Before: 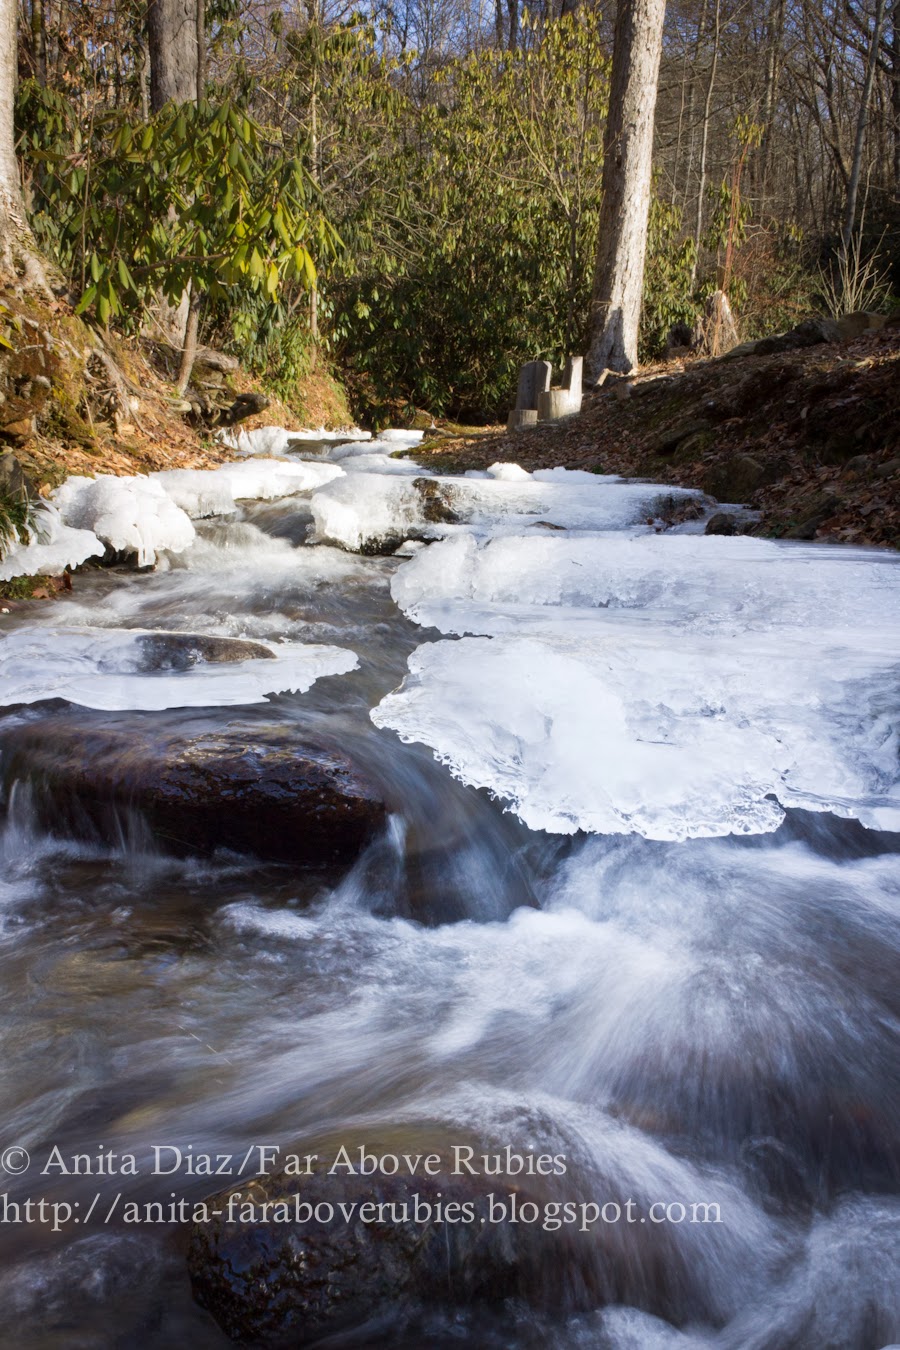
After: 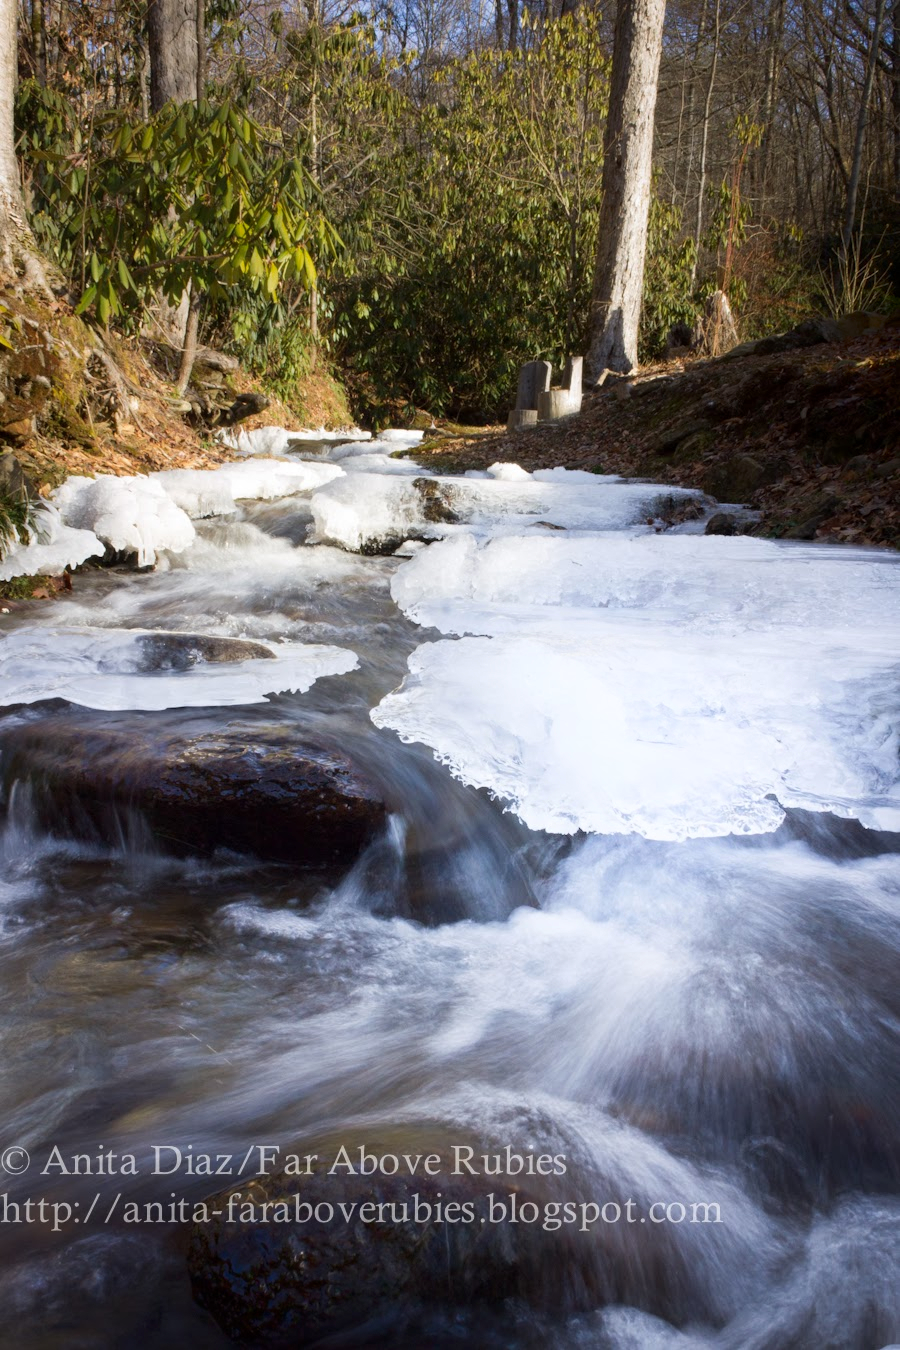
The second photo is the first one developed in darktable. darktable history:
shadows and highlights: shadows -52.41, highlights 84.87, soften with gaussian
